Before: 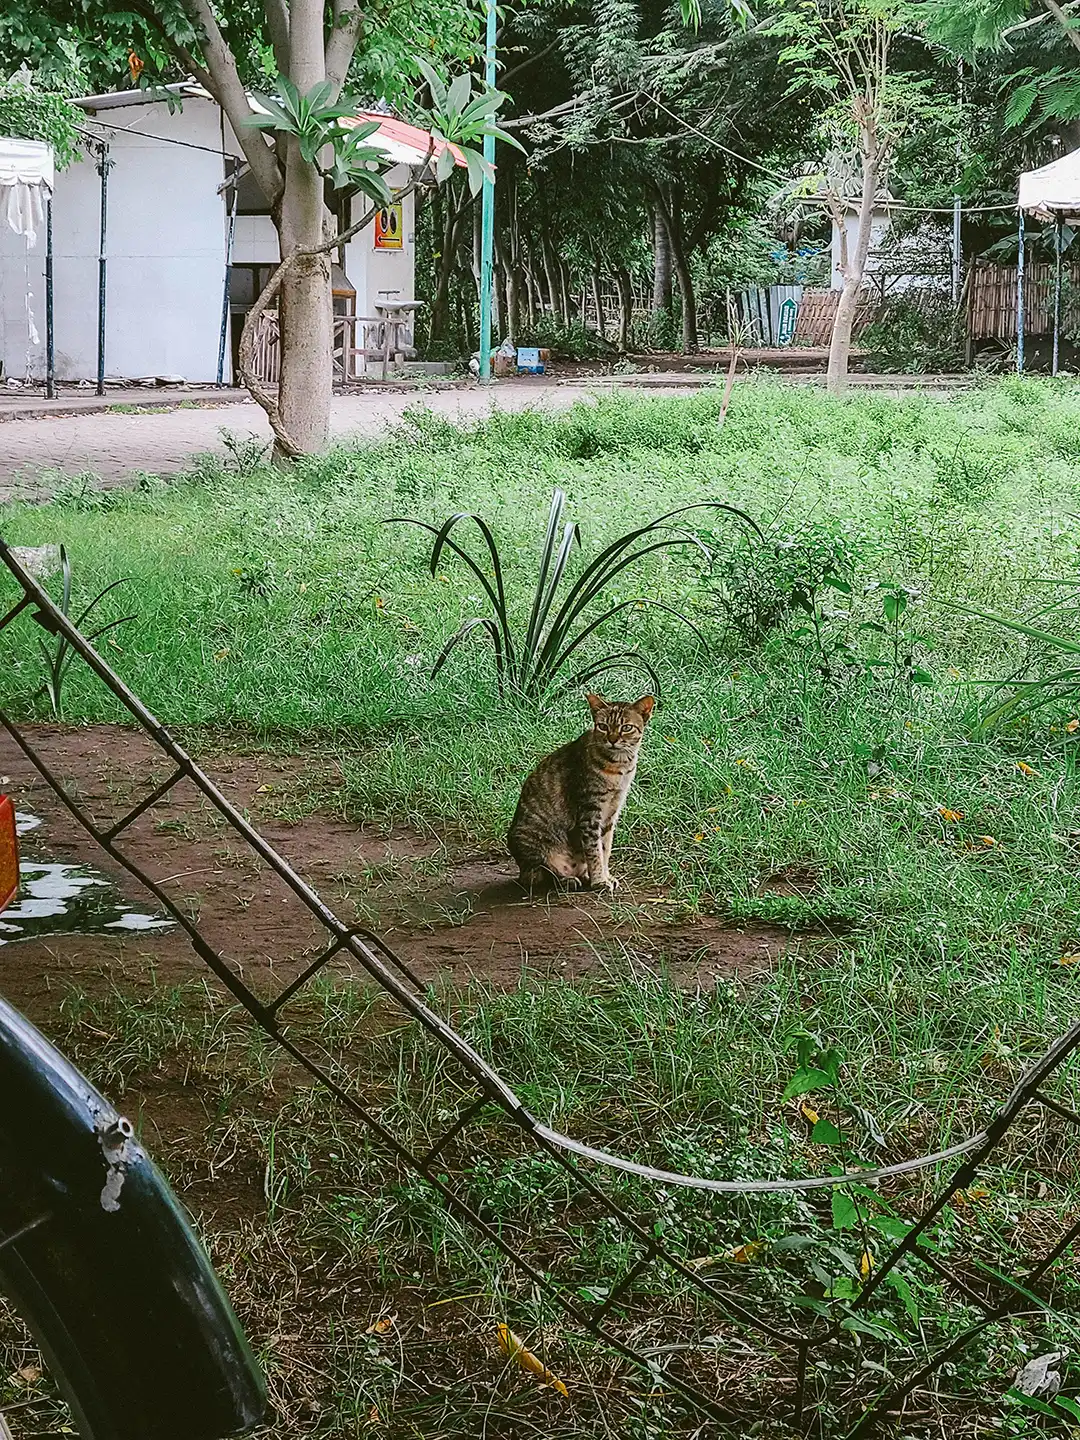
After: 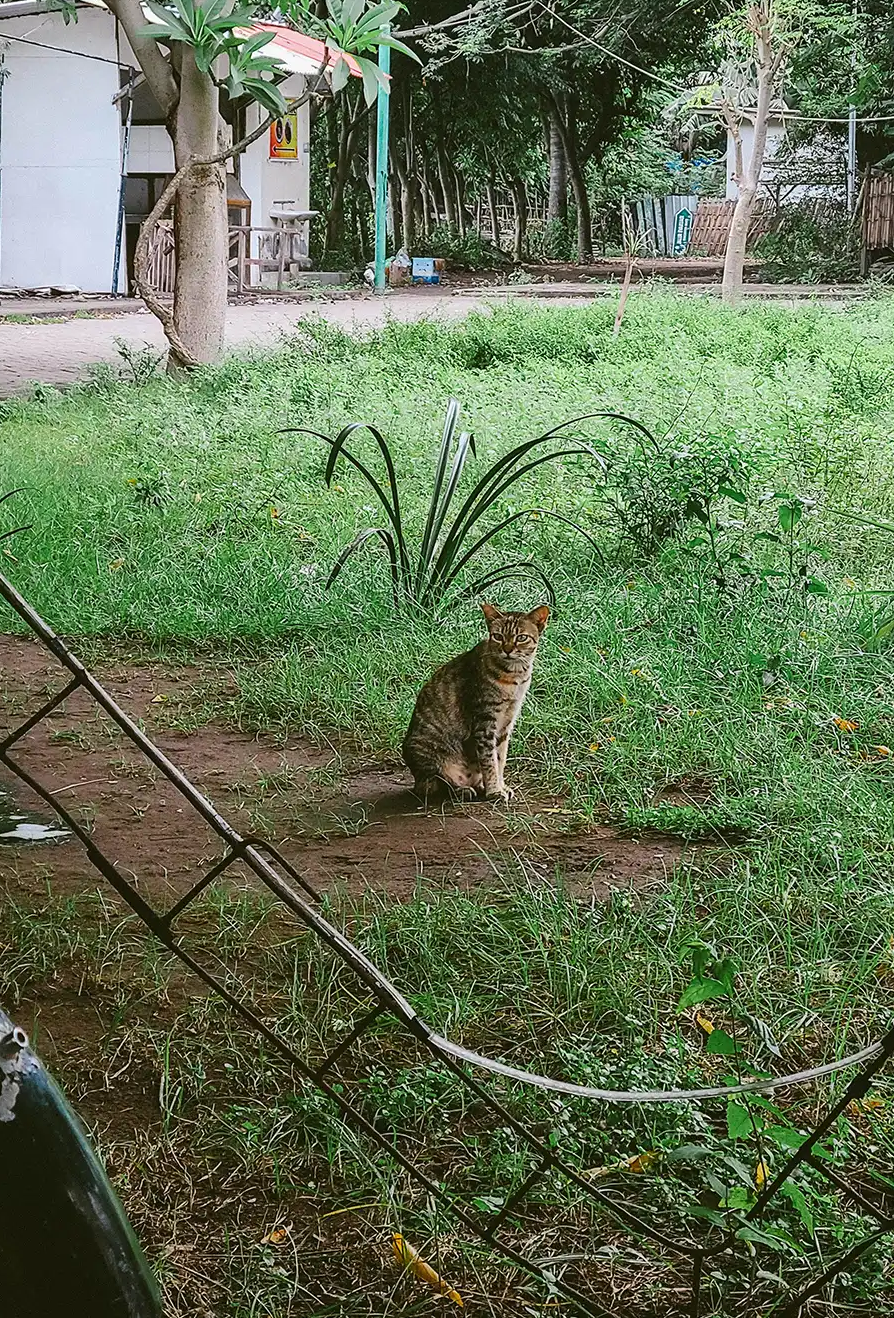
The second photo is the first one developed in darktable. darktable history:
white balance: emerald 1
crop: left 9.807%, top 6.259%, right 7.334%, bottom 2.177%
